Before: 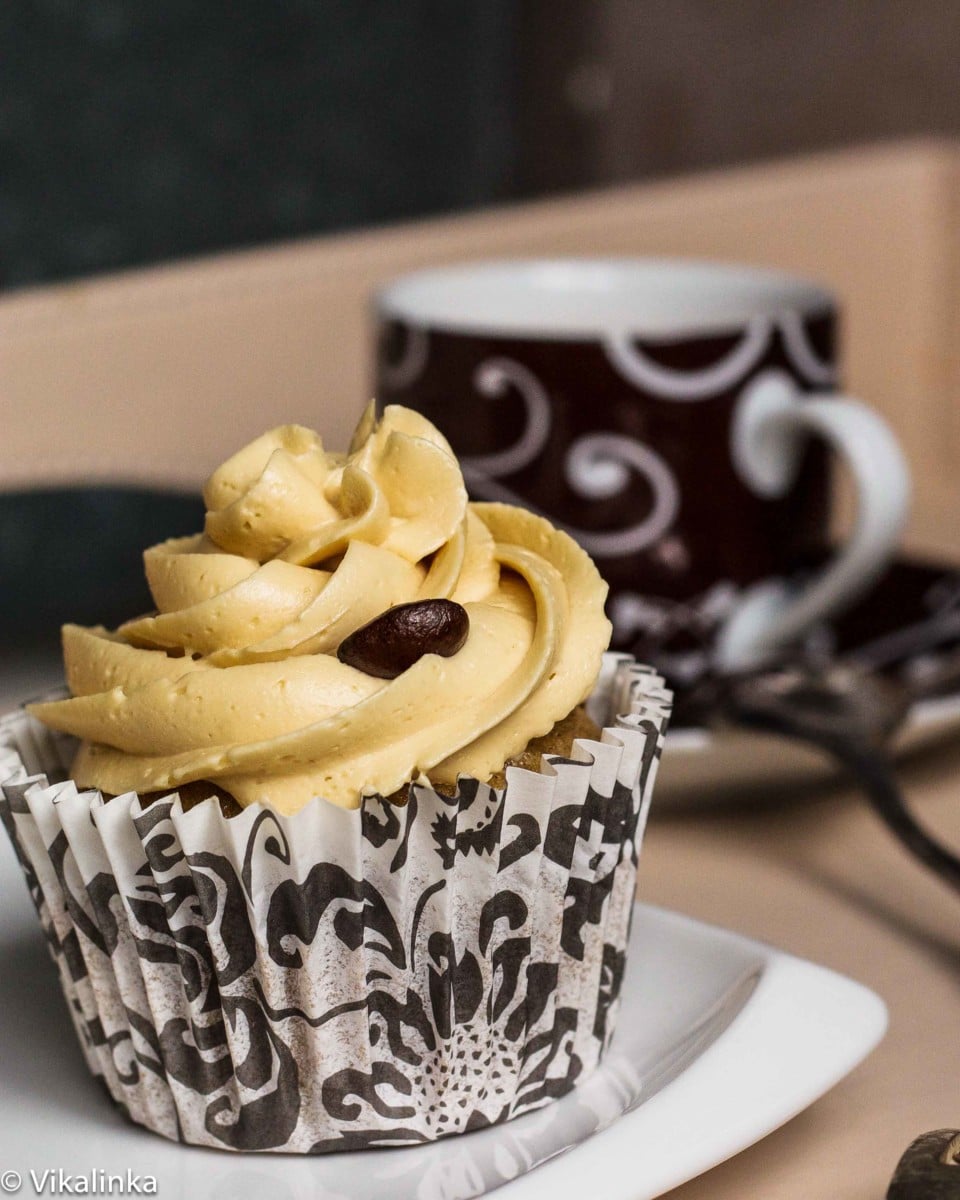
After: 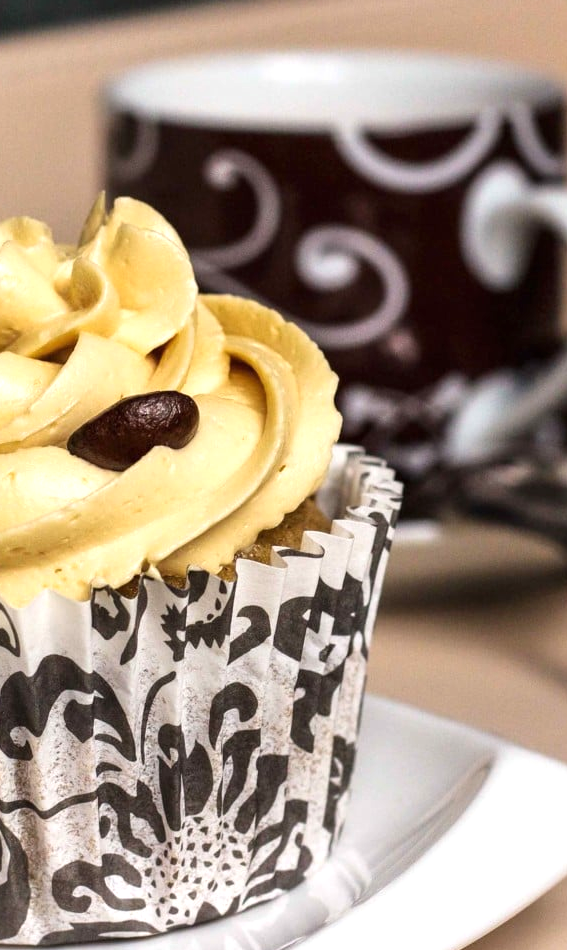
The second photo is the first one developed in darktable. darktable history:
crop and rotate: left 28.147%, top 17.353%, right 12.77%, bottom 3.466%
exposure: black level correction 0, exposure 0.499 EV, compensate exposure bias true, compensate highlight preservation false
